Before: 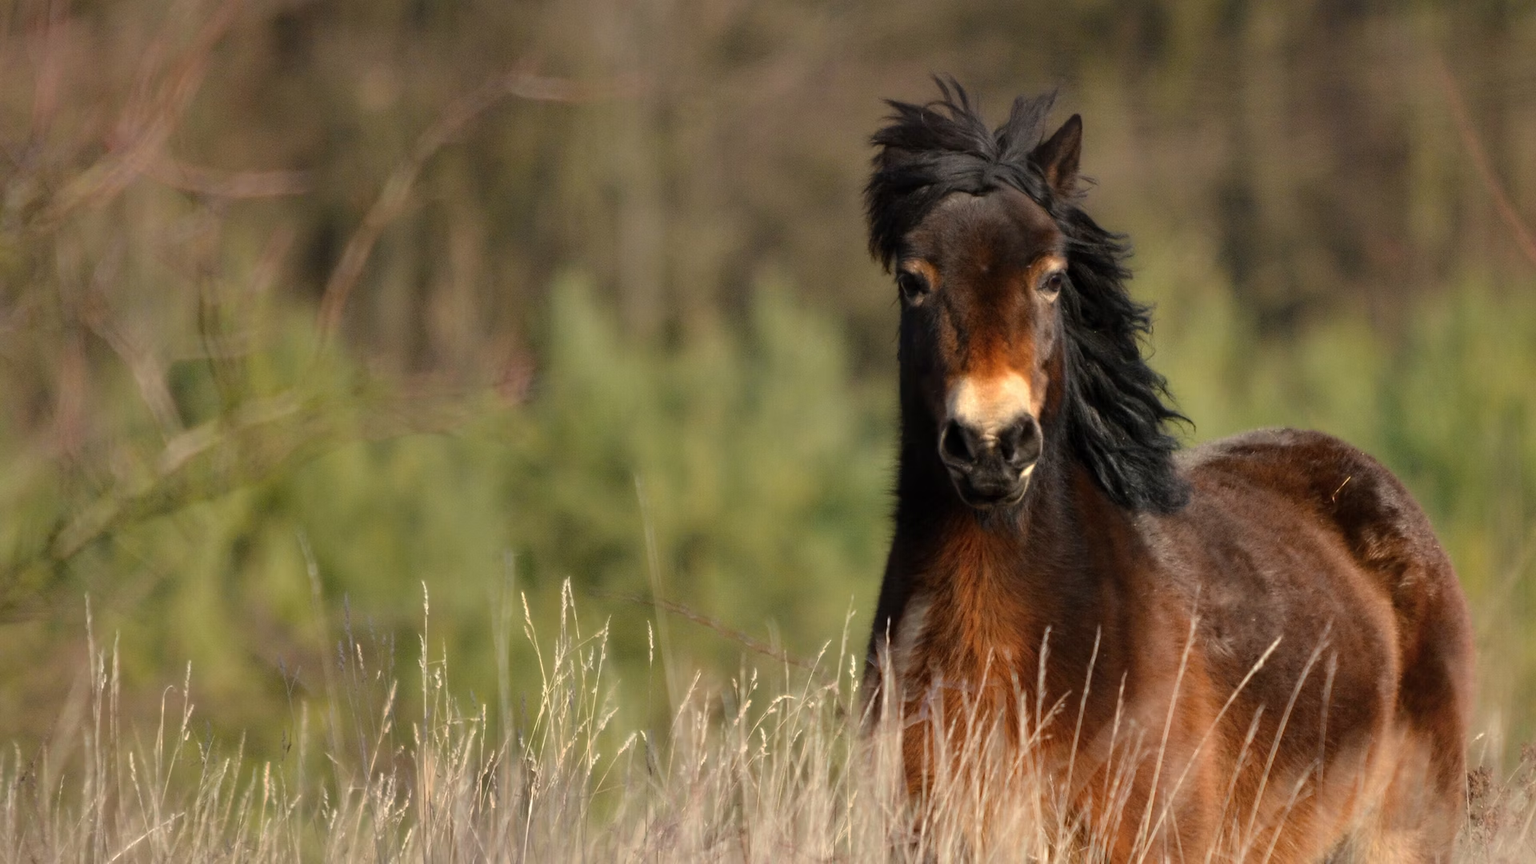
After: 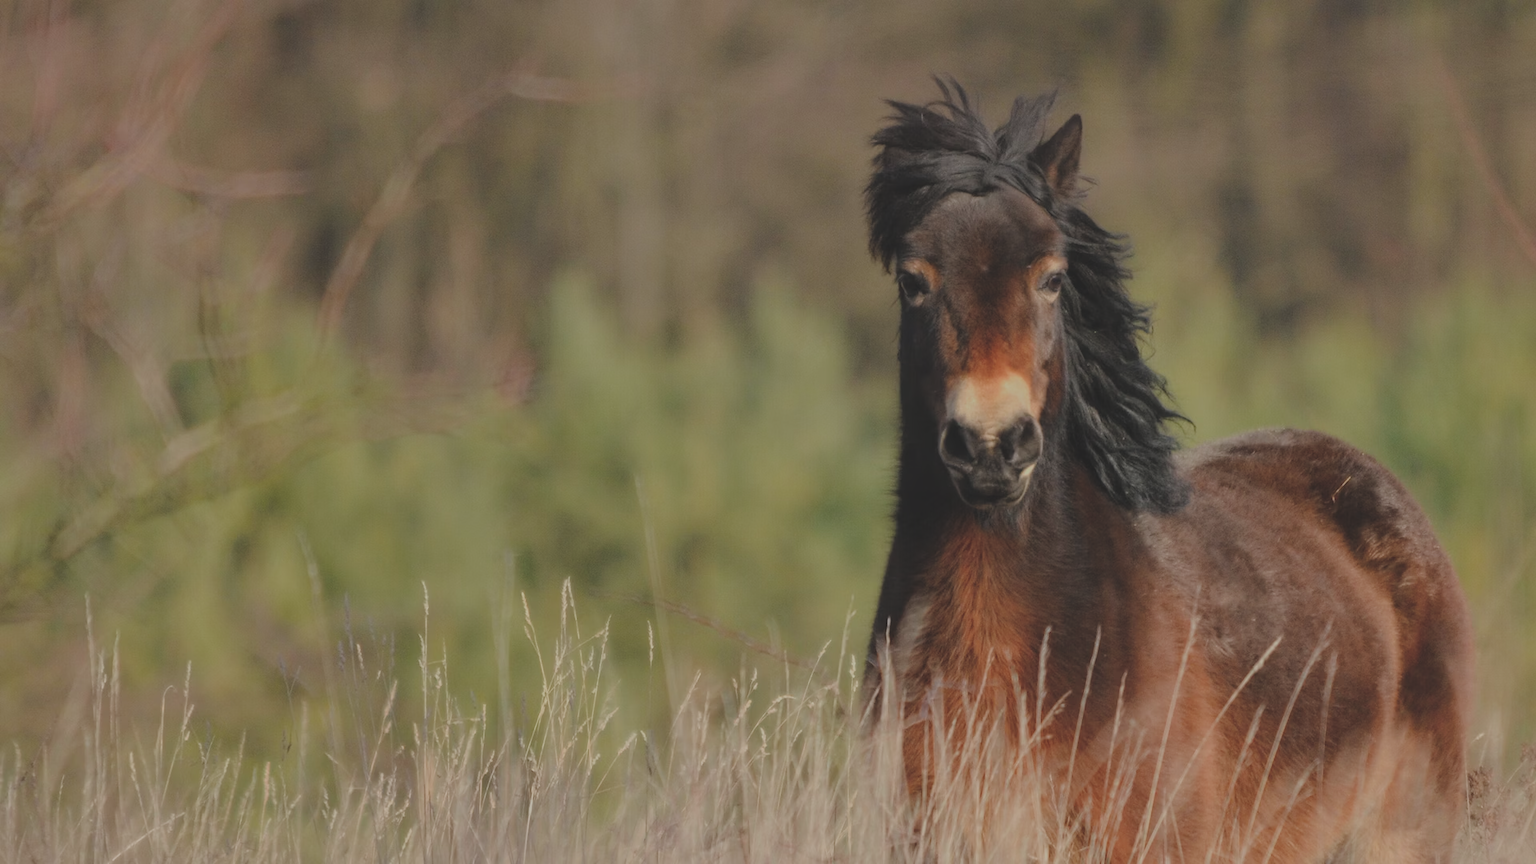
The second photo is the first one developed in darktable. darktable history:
filmic rgb: middle gray luminance 2.75%, black relative exposure -9.88 EV, white relative exposure 7 EV, dynamic range scaling 9.73%, target black luminance 0%, hardness 3.19, latitude 44.19%, contrast 0.67, highlights saturation mix 4.53%, shadows ↔ highlights balance 13.69%
local contrast: detail 110%
exposure: black level correction -0.015, compensate highlight preservation false
